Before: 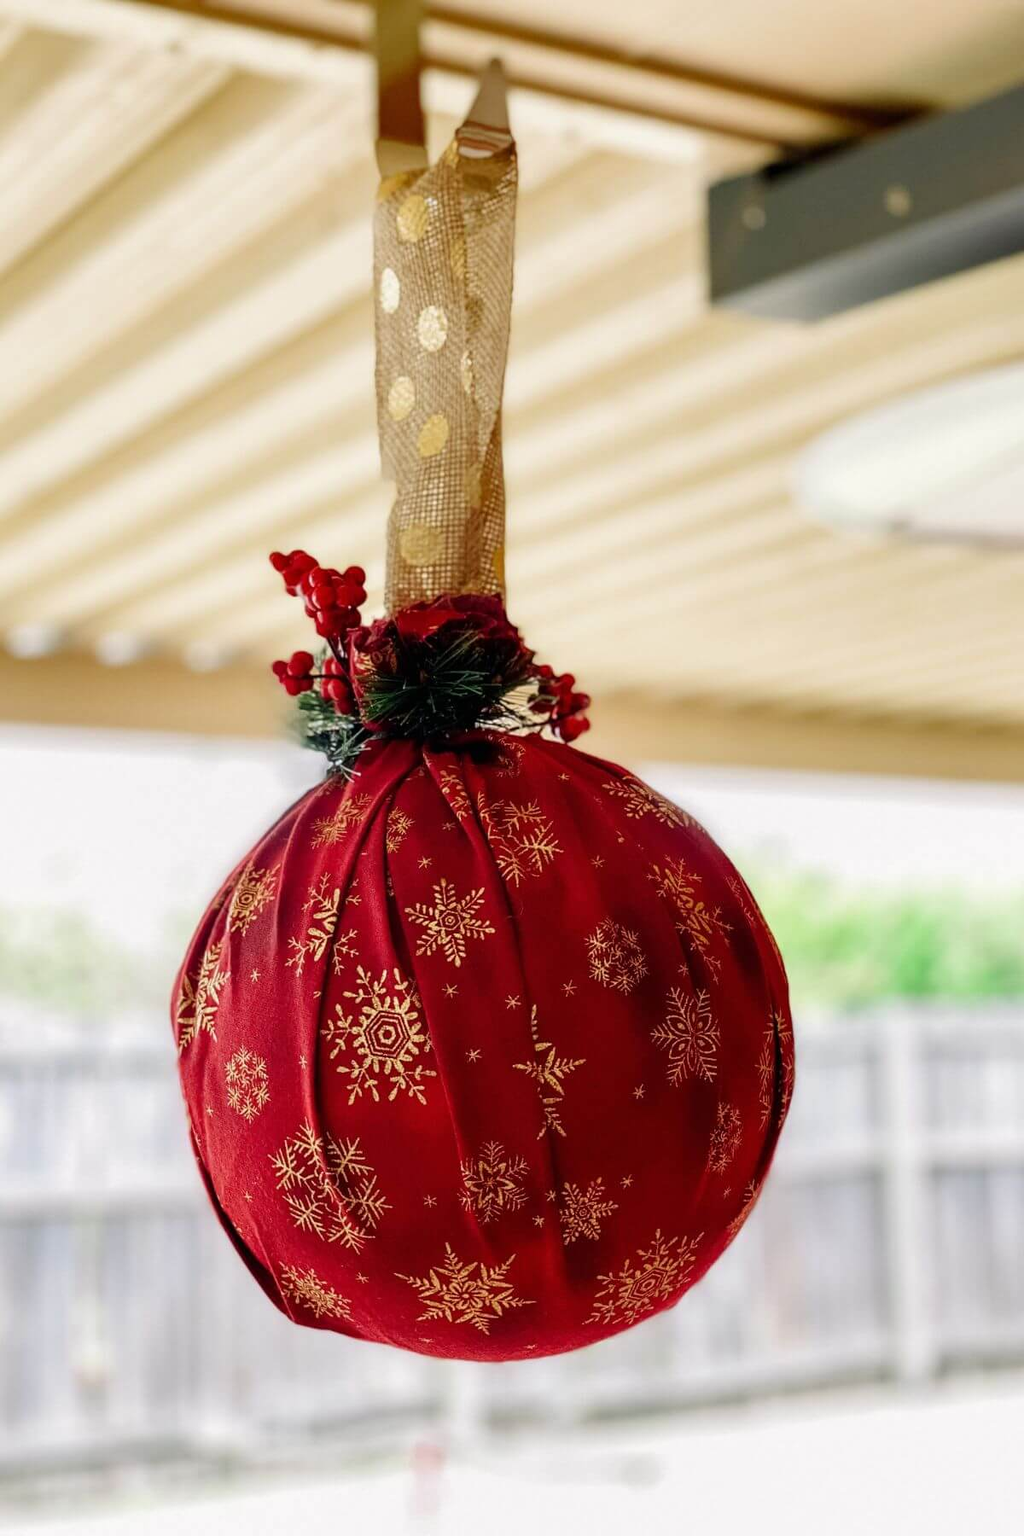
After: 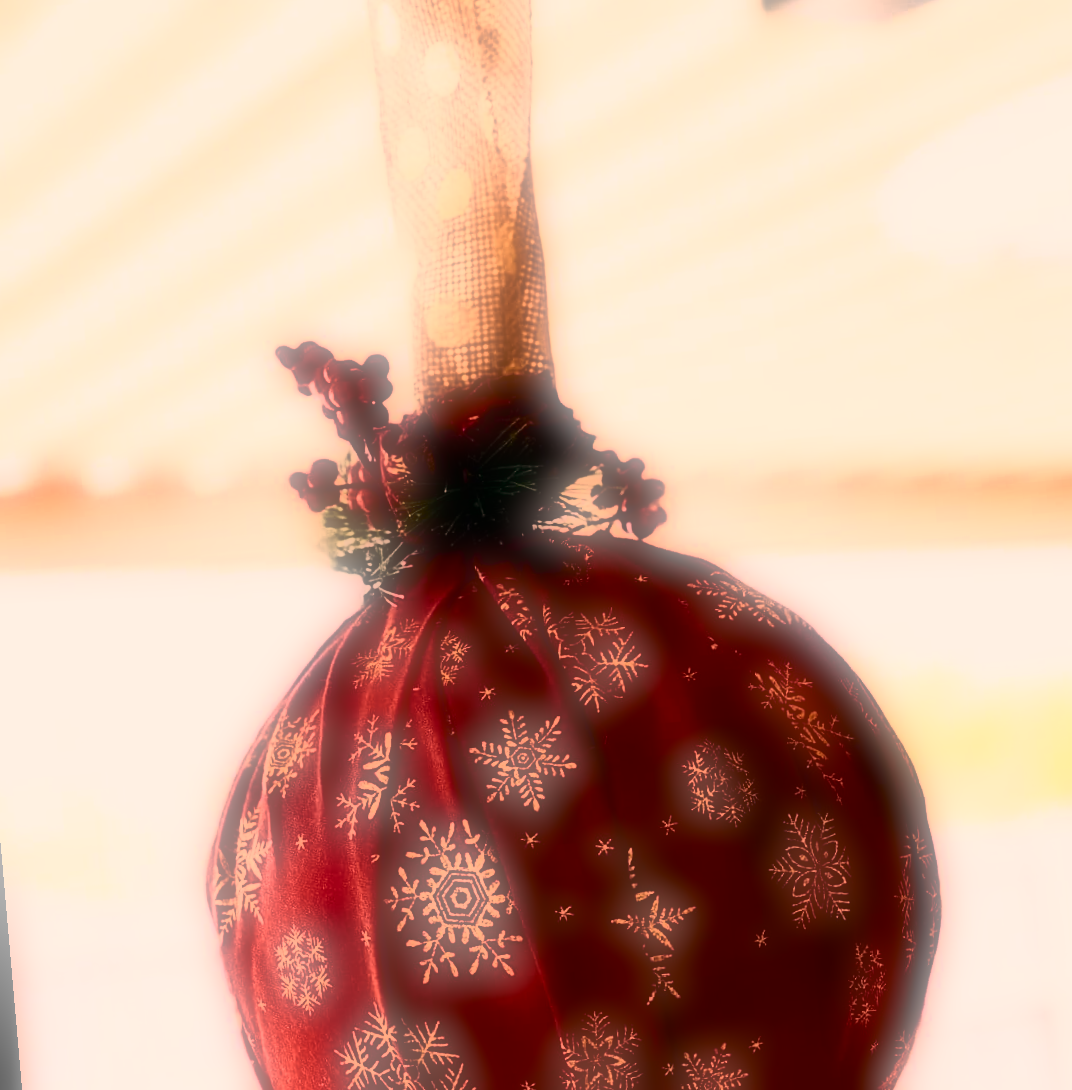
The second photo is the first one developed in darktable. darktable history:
color correction: highlights a* 40, highlights b* 40, saturation 0.69
soften: on, module defaults
crop and rotate: left 2.425%, top 11.305%, right 9.6%, bottom 15.08%
rotate and perspective: rotation -5°, crop left 0.05, crop right 0.952, crop top 0.11, crop bottom 0.89
tone curve: curves: ch0 [(0, 0) (0.046, 0.031) (0.163, 0.114) (0.391, 0.432) (0.488, 0.561) (0.695, 0.839) (0.785, 0.904) (1, 0.965)]; ch1 [(0, 0) (0.248, 0.252) (0.427, 0.412) (0.482, 0.462) (0.499, 0.497) (0.518, 0.52) (0.535, 0.577) (0.585, 0.623) (0.679, 0.743) (0.788, 0.809) (1, 1)]; ch2 [(0, 0) (0.313, 0.262) (0.427, 0.417) (0.473, 0.47) (0.503, 0.503) (0.523, 0.515) (0.557, 0.596) (0.598, 0.646) (0.708, 0.771) (1, 1)], color space Lab, independent channels, preserve colors none
contrast brightness saturation: contrast 0.28
local contrast: mode bilateral grid, contrast 15, coarseness 36, detail 105%, midtone range 0.2
exposure: compensate highlight preservation false
